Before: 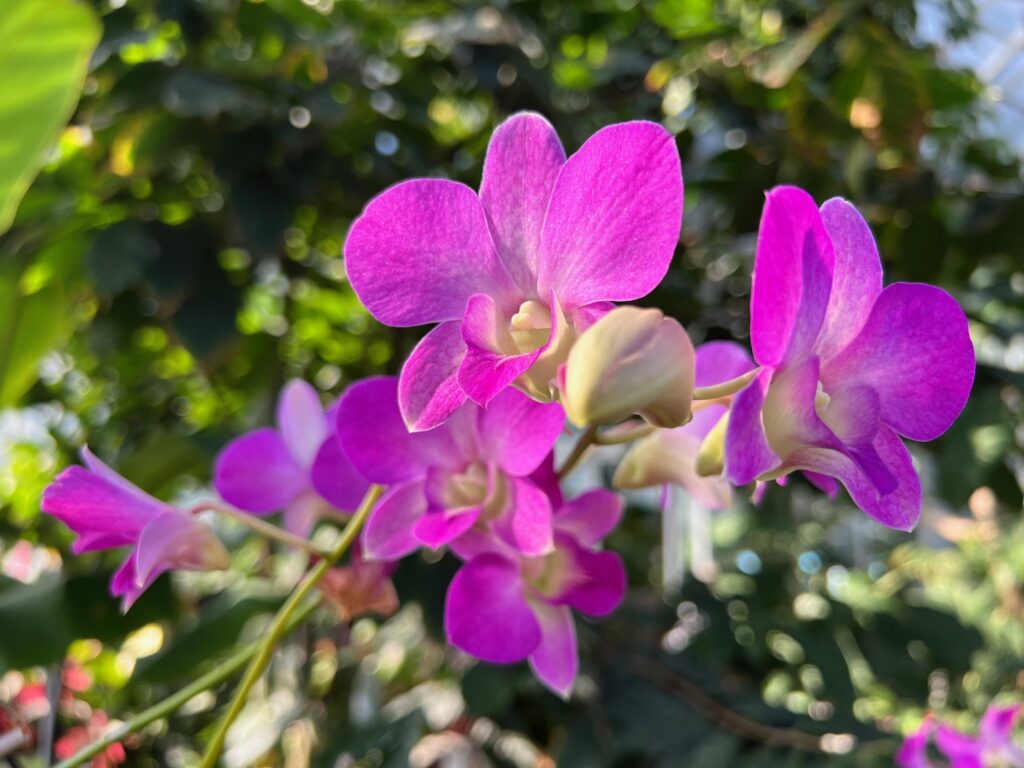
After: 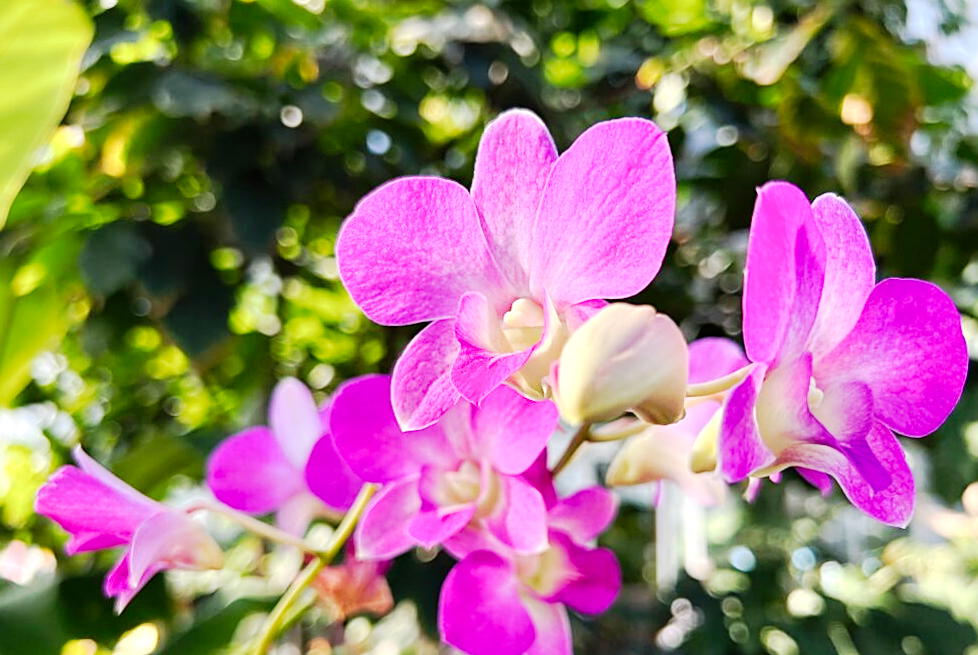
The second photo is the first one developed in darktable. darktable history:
crop and rotate: angle 0.313°, left 0.381%, right 3.329%, bottom 14.066%
tone curve: curves: ch0 [(0, 0) (0.037, 0.011) (0.135, 0.093) (0.266, 0.281) (0.461, 0.555) (0.581, 0.716) (0.675, 0.793) (0.767, 0.849) (0.91, 0.924) (1, 0.979)]; ch1 [(0, 0) (0.292, 0.278) (0.419, 0.423) (0.493, 0.492) (0.506, 0.5) (0.534, 0.529) (0.562, 0.562) (0.641, 0.663) (0.754, 0.76) (1, 1)]; ch2 [(0, 0) (0.294, 0.3) (0.361, 0.372) (0.429, 0.445) (0.478, 0.486) (0.502, 0.498) (0.518, 0.522) (0.531, 0.549) (0.561, 0.579) (0.64, 0.645) (0.7, 0.7) (0.861, 0.808) (1, 0.951)], preserve colors none
sharpen: on, module defaults
exposure: exposure 0.608 EV, compensate highlight preservation false
